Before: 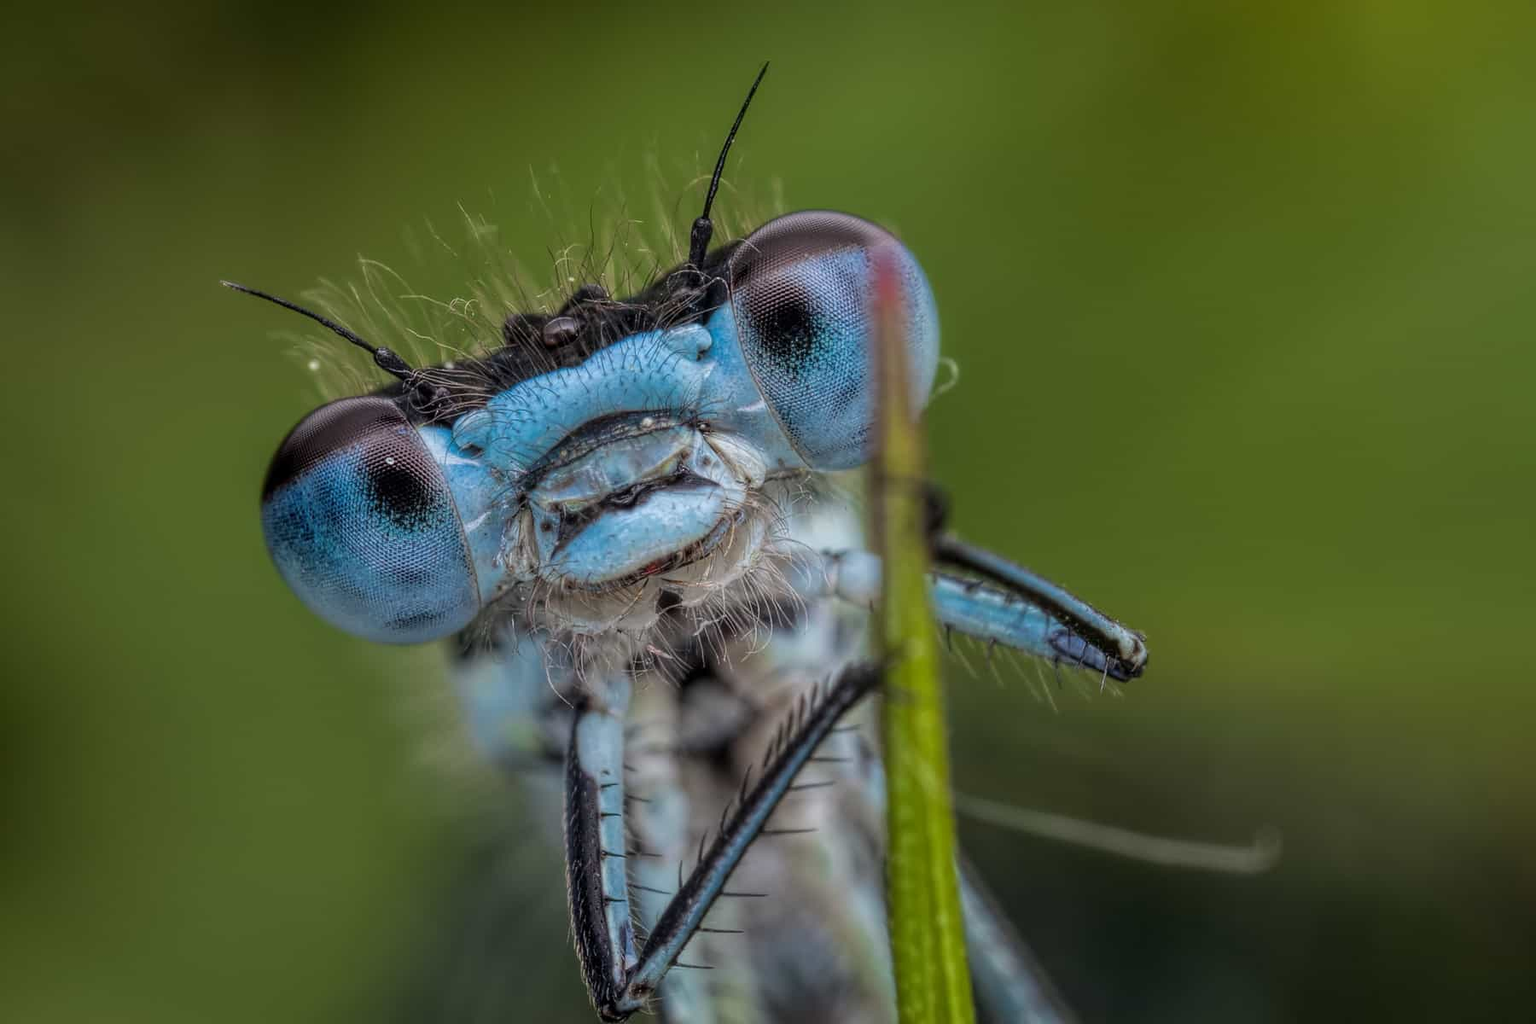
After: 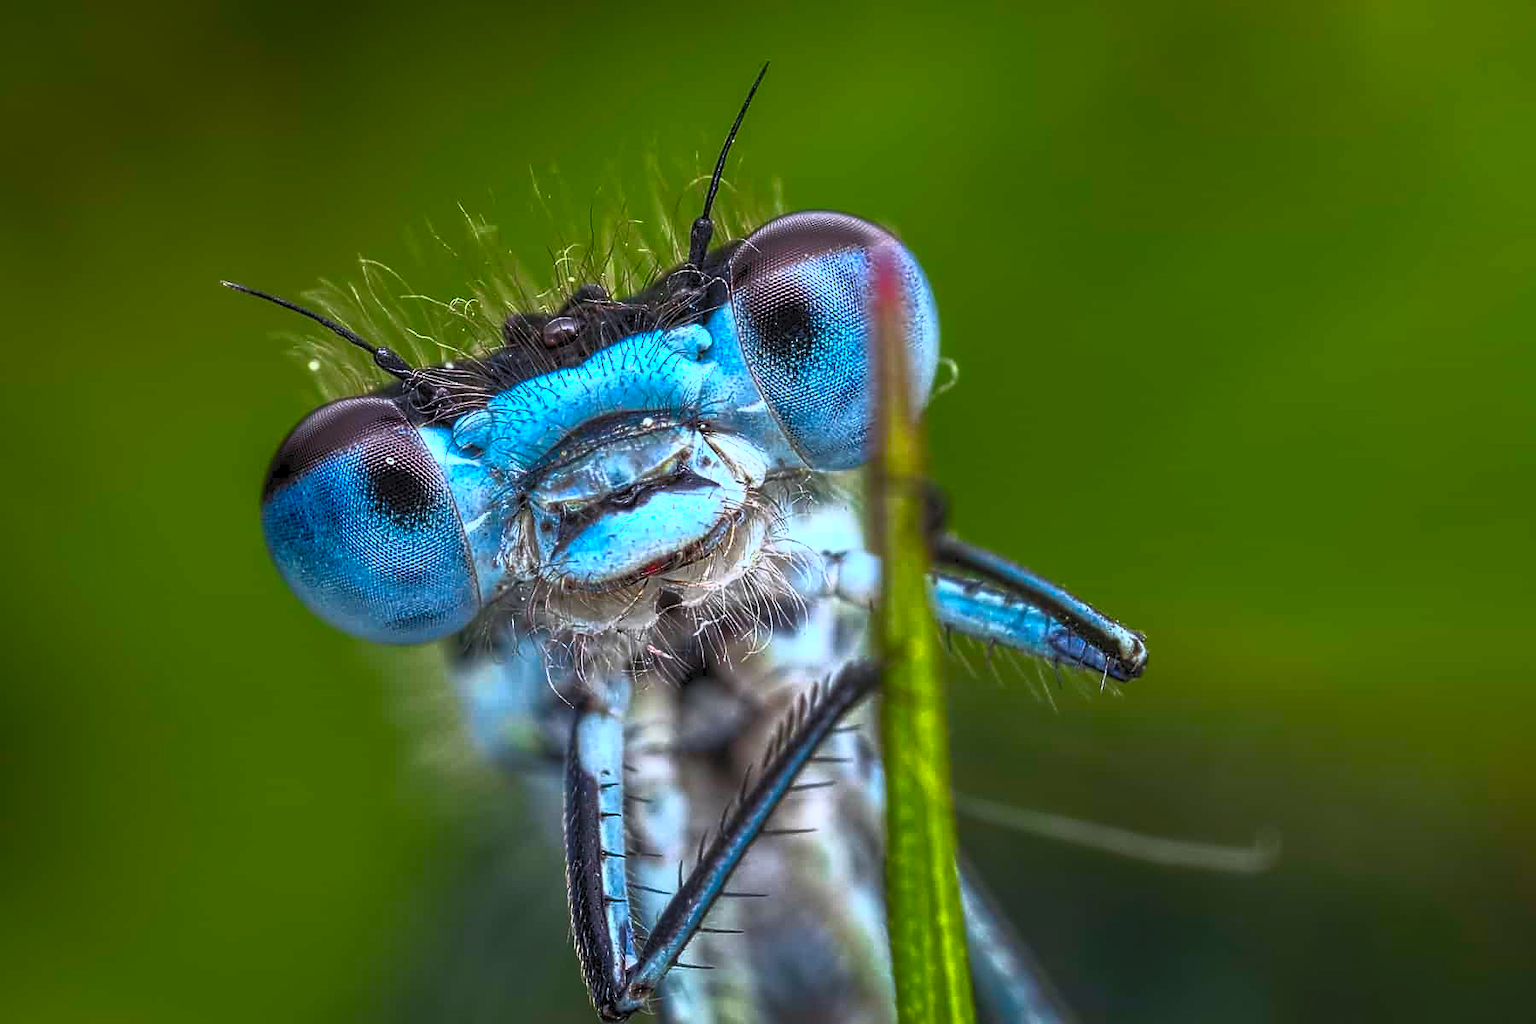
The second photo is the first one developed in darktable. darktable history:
tone equalizer: on, module defaults
base curve: curves: ch0 [(0, 0) (0.595, 0.418) (1, 1)], preserve colors none
white balance: red 0.974, blue 1.044
sharpen: on, module defaults
contrast brightness saturation: contrast 1, brightness 1, saturation 1
